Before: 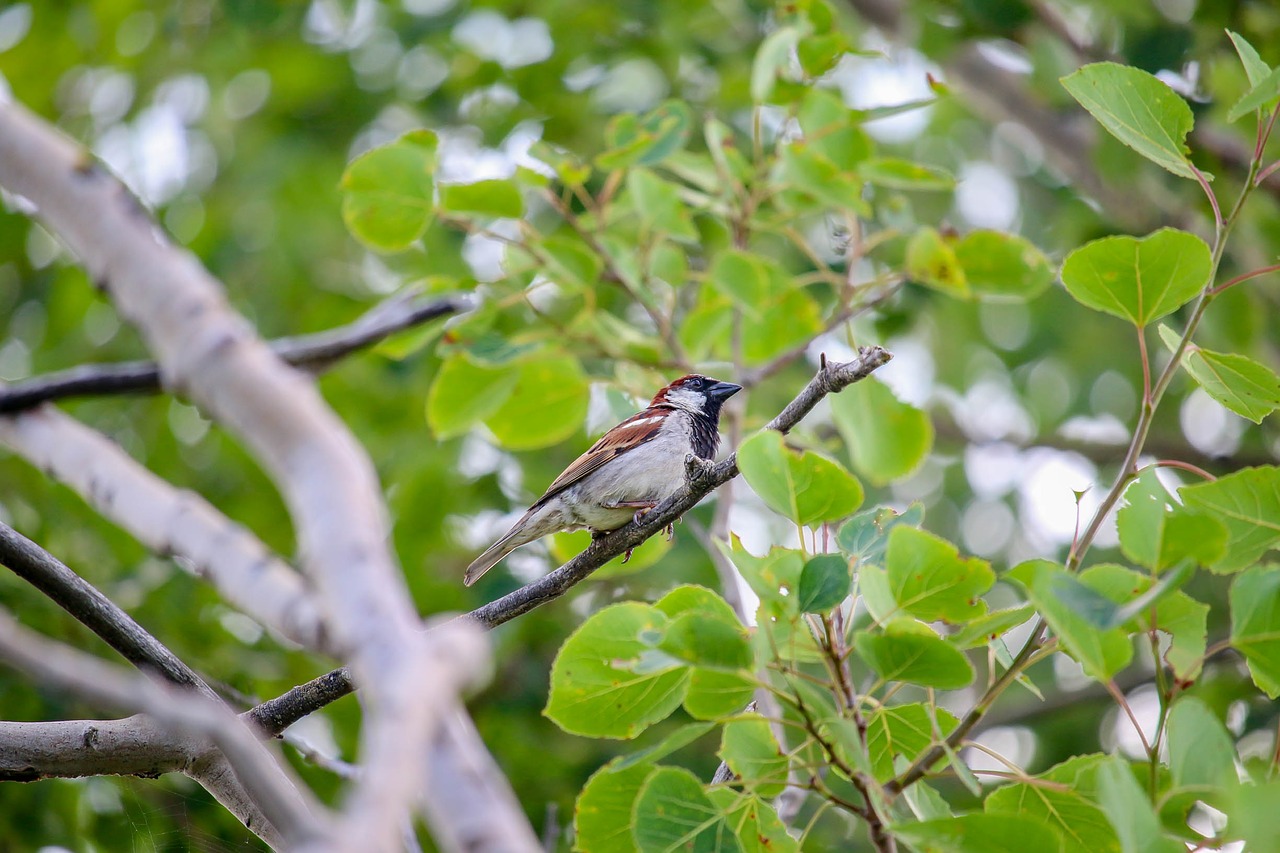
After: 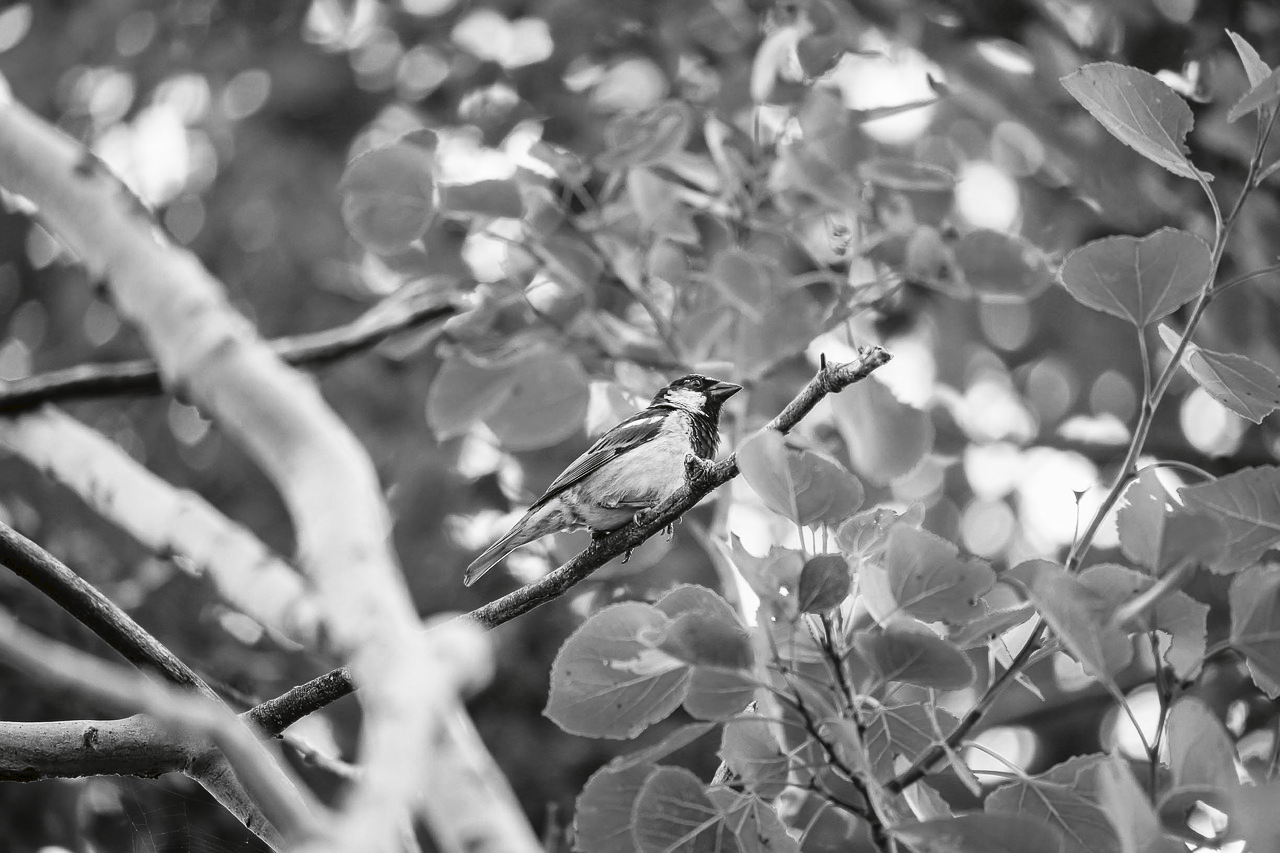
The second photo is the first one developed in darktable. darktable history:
tone curve: curves: ch0 [(0, 0) (0.003, 0.036) (0.011, 0.04) (0.025, 0.042) (0.044, 0.052) (0.069, 0.066) (0.1, 0.085) (0.136, 0.106) (0.177, 0.144) (0.224, 0.188) (0.277, 0.241) (0.335, 0.307) (0.399, 0.382) (0.468, 0.466) (0.543, 0.56) (0.623, 0.672) (0.709, 0.772) (0.801, 0.876) (0.898, 0.949) (1, 1)], preserve colors none
color look up table: target L [83.84, 85.63, 80.97, 81.69, 81.69, 75.88, 76.25, 57.35, 53.98, 42.78, 39.9, 43.46, 23.52, 1.645, 200.09, 69.61, 61.7, 65.49, 42.78, 48.84, 56.83, 44.41, 29.29, 34.03, 27.53, 95.14, 89.53, 86.7, 79.88, 81.93, 74.91, 84.2, 67.74, 80.97, 50.17, 83.84, 70.35, 74.05, 54.76, 45.09, 38.24, 44, 39.9, 25.76, 93.75, 83.12, 66.24, 77.58, 44.82], target a [-0.002, 0, 0, 0.001, 0.001, 0, 0, 0.001, 0.001, 0, 0, 0.001, 0, -0.153, 0, 0, 0.001, 0, 0, 0.001, 0.001, 0, 0, 0.001, 0, -0.002, -0.002, -0.003, 0, 0.001, 0.001, 0, 0.001, 0, 0.001, -0.002, 0, 0, 0.001, 0.001, 0, 0.001, 0, 0, -0.003, -0.001, 0.001, 0.001, 0], target b [0.024, 0.002, 0.002, 0.001 ×4, -0.005, -0.004, 0, -0.001, -0.005, -0.003, 1.891, 0, 0.001, -0.005, 0.001, 0, -0.005, -0.005, 0, -0.001, -0.004, -0.001, 0.024, 0.025, 0.025, 0.002, -0.006, -0.006, 0.002, -0.005, 0.002, -0.005, 0.024, 0.001, 0.001, -0.005, -0.005, -0.001, -0.004, -0.001, -0.001, 0.024, 0.002, -0.005, -0.006, 0], num patches 49
